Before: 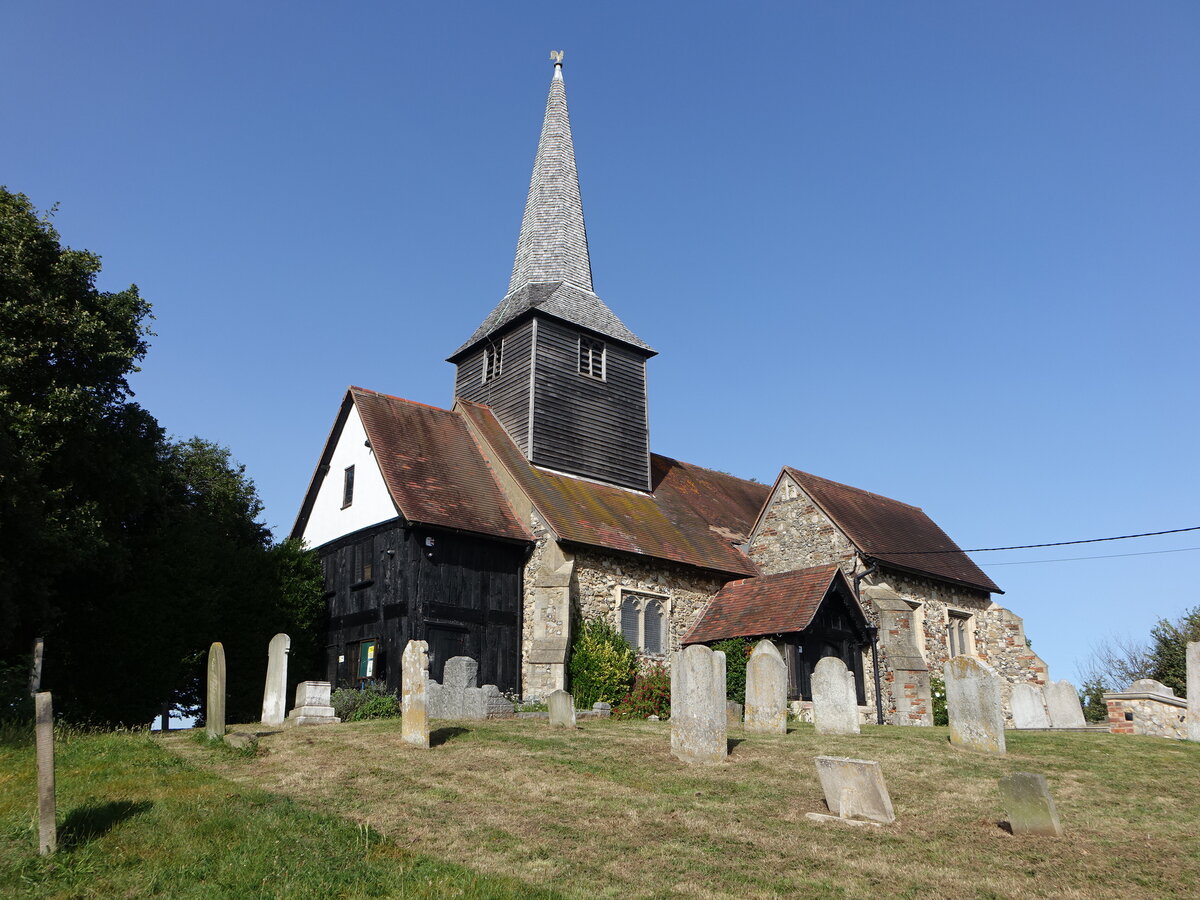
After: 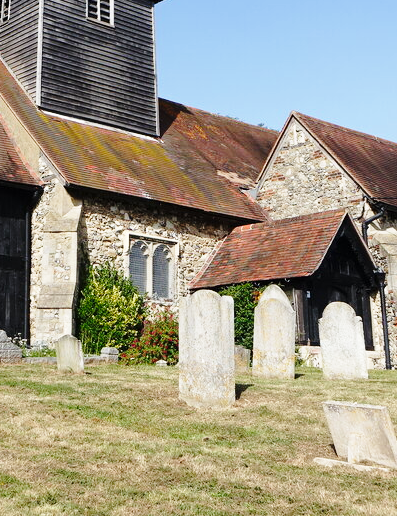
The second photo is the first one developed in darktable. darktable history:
crop: left 41.011%, top 39.525%, right 25.83%, bottom 3.13%
base curve: curves: ch0 [(0, 0) (0.028, 0.03) (0.121, 0.232) (0.46, 0.748) (0.859, 0.968) (1, 1)], preserve colors none
